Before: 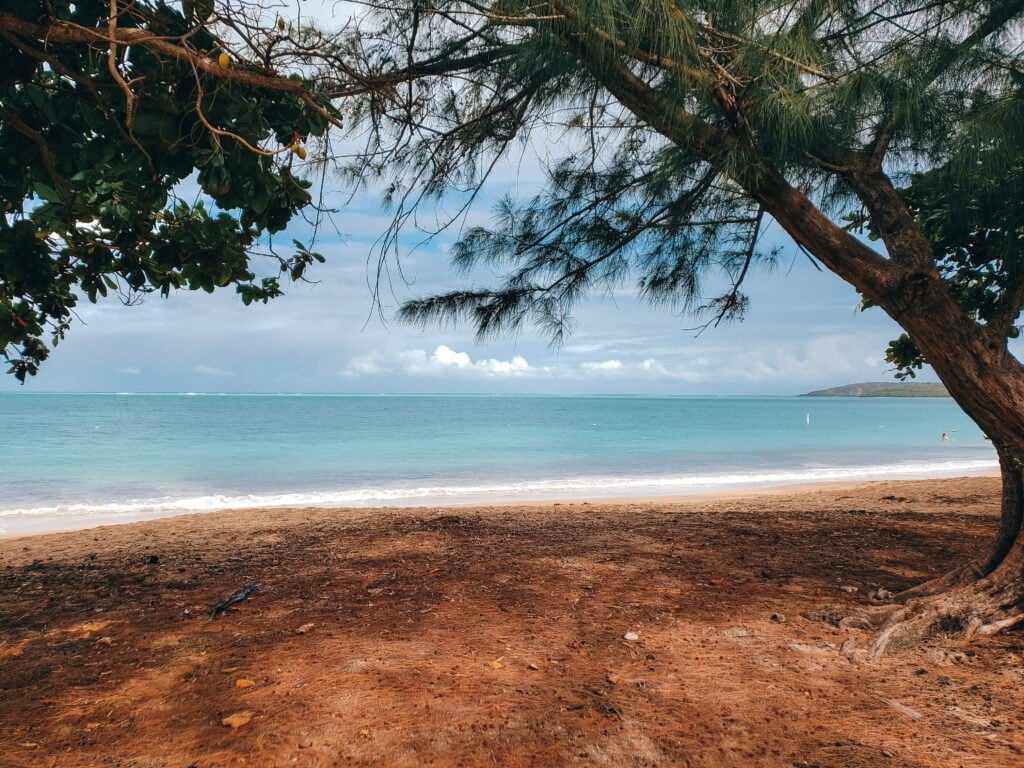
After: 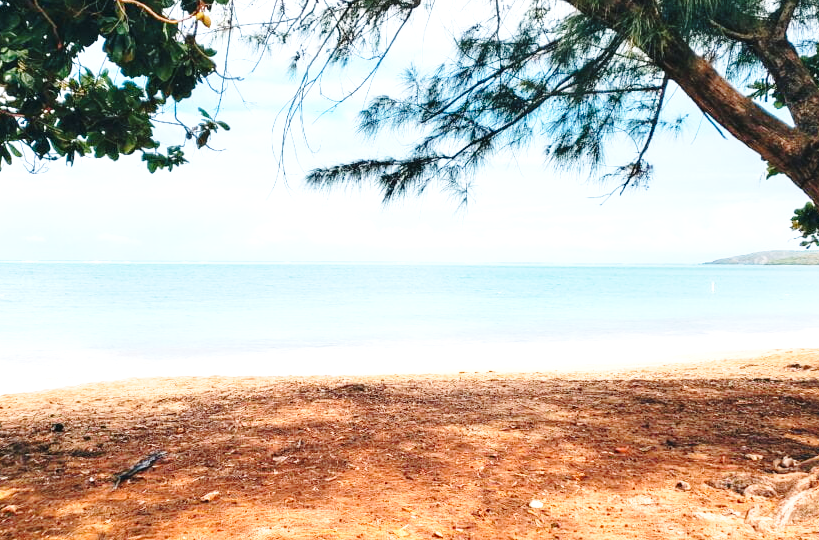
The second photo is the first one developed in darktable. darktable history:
exposure: exposure 1.001 EV, compensate exposure bias true, compensate highlight preservation false
crop: left 9.341%, top 17.276%, right 10.604%, bottom 12.318%
base curve: curves: ch0 [(0, 0) (0.028, 0.03) (0.121, 0.232) (0.46, 0.748) (0.859, 0.968) (1, 1)], preserve colors none
